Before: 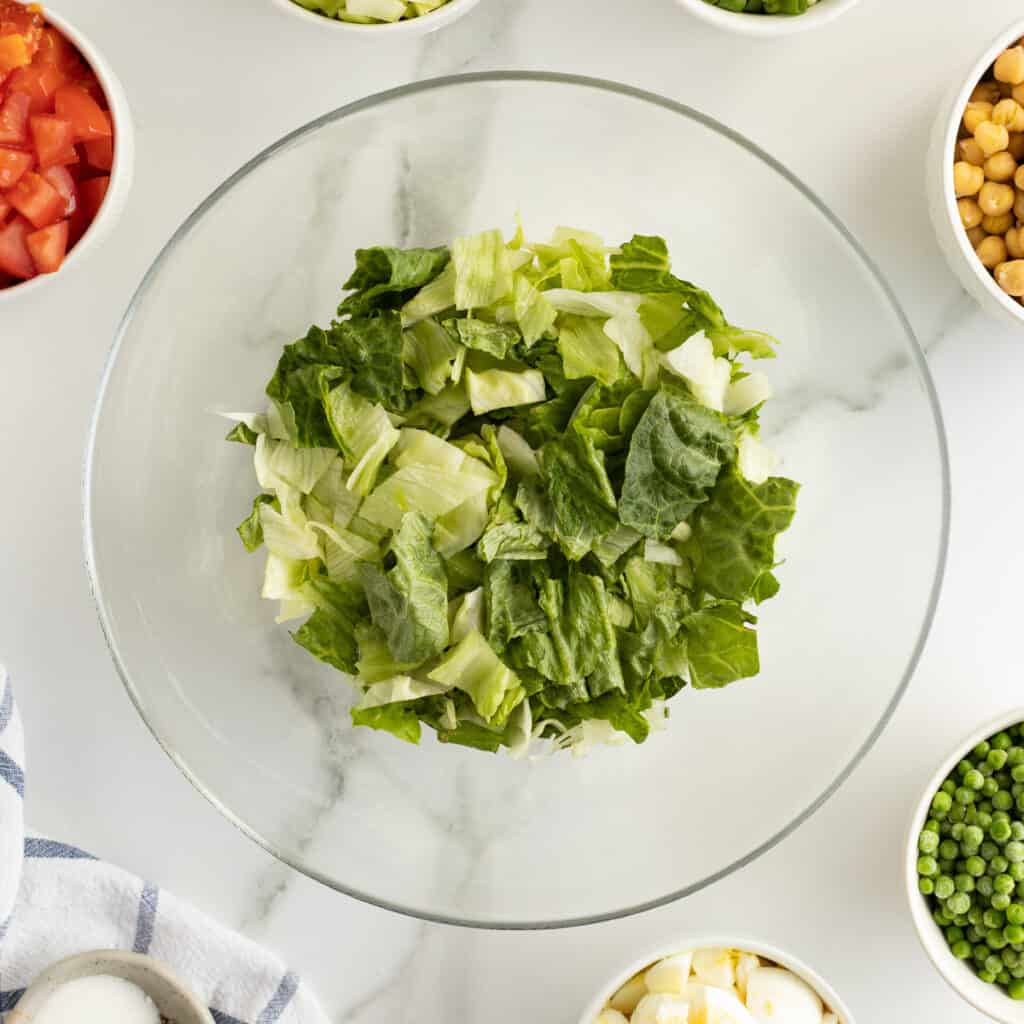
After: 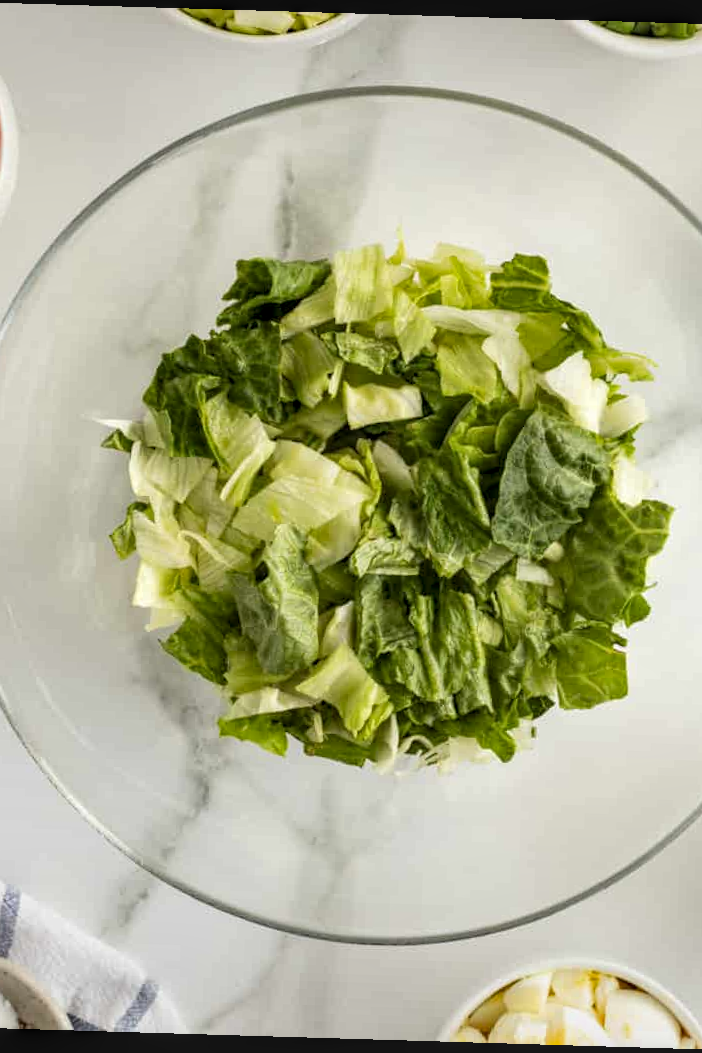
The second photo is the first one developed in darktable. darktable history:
local contrast: detail 130%
crop and rotate: left 13.537%, right 19.796%
rotate and perspective: rotation 1.72°, automatic cropping off
